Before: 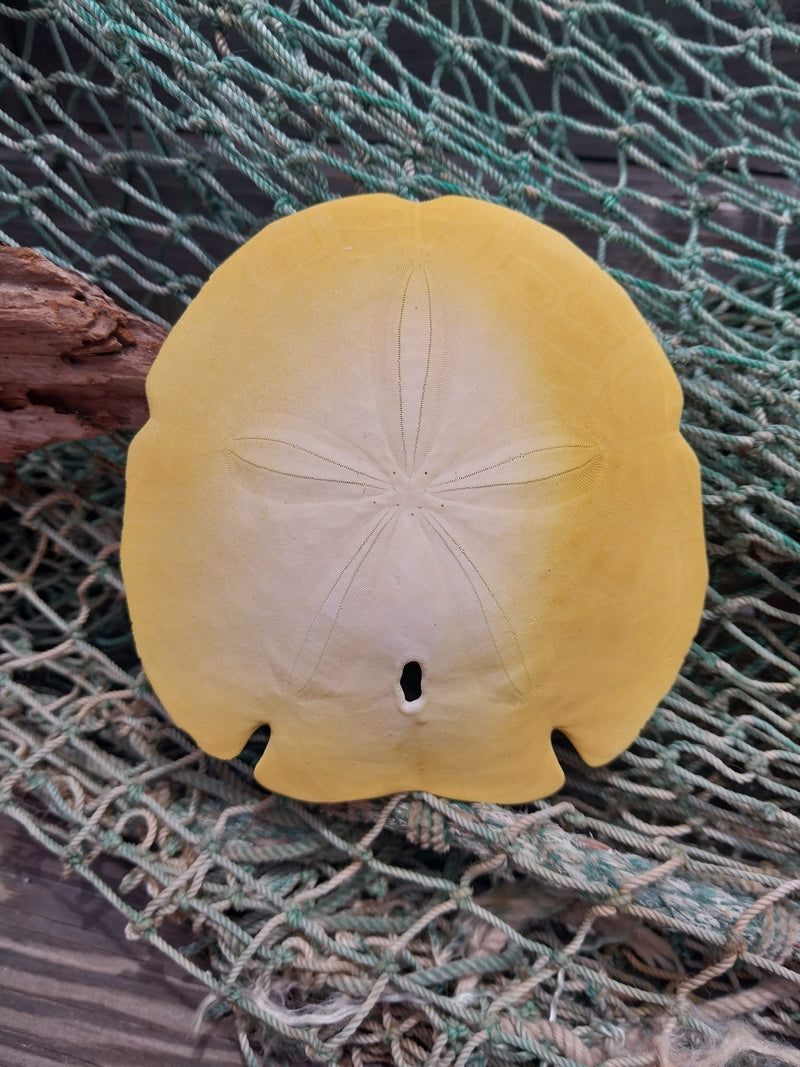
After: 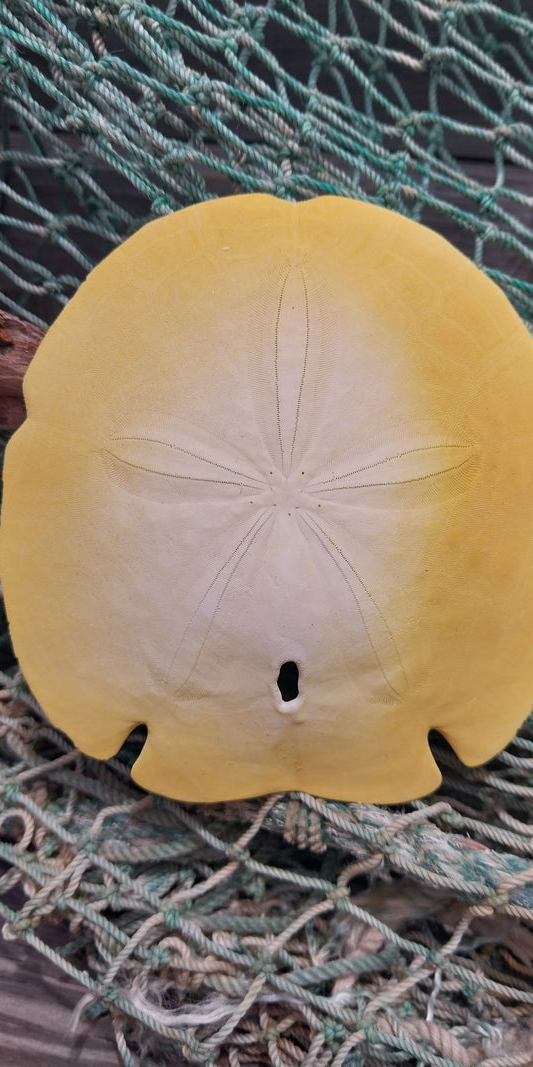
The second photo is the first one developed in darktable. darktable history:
crop: left 15.389%, right 17.921%
